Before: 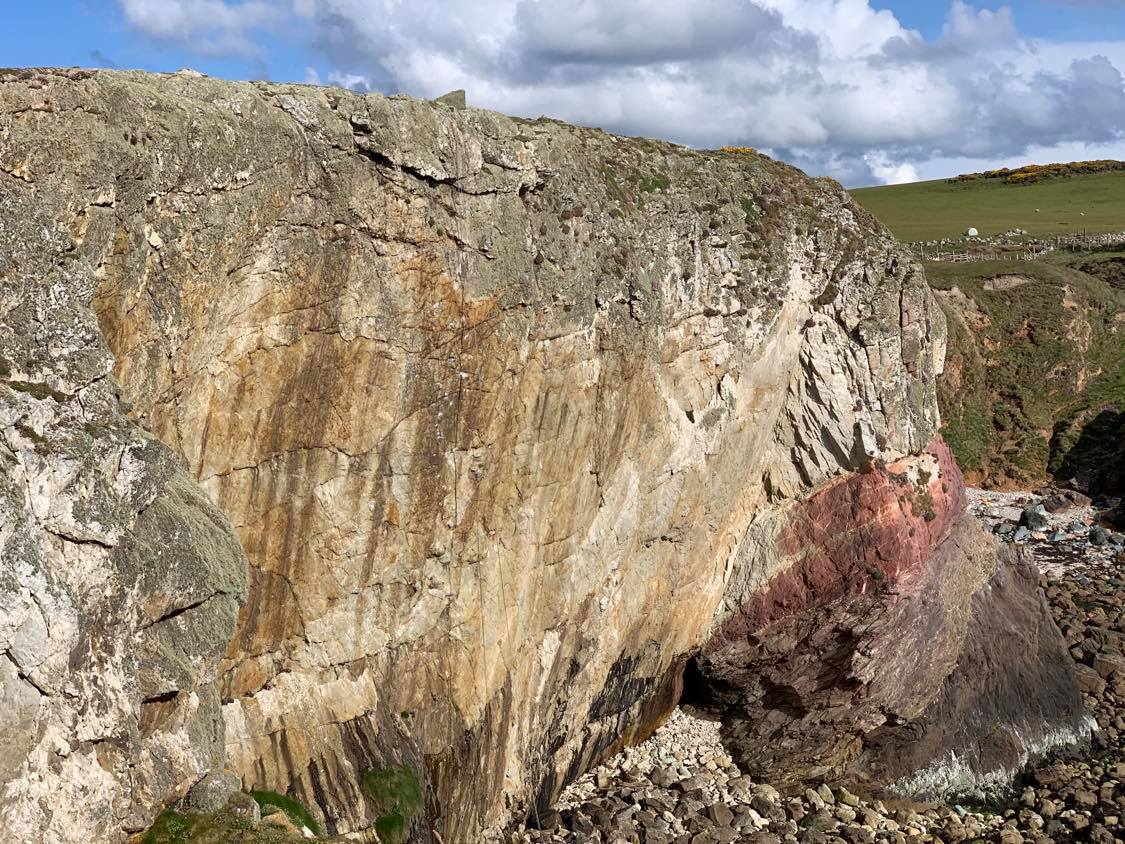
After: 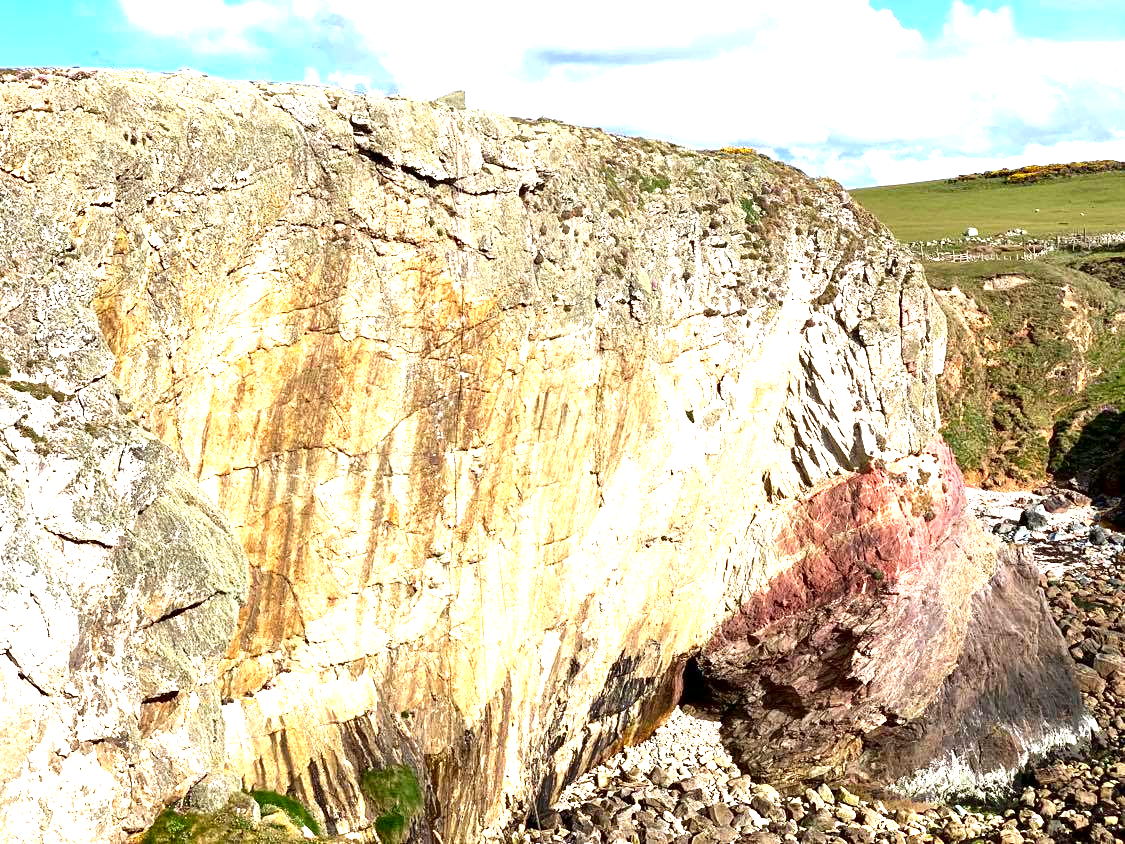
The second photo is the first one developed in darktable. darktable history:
contrast brightness saturation: contrast 0.117, brightness -0.118, saturation 0.196
exposure: black level correction 0.001, exposure 1.655 EV, compensate exposure bias true, compensate highlight preservation false
